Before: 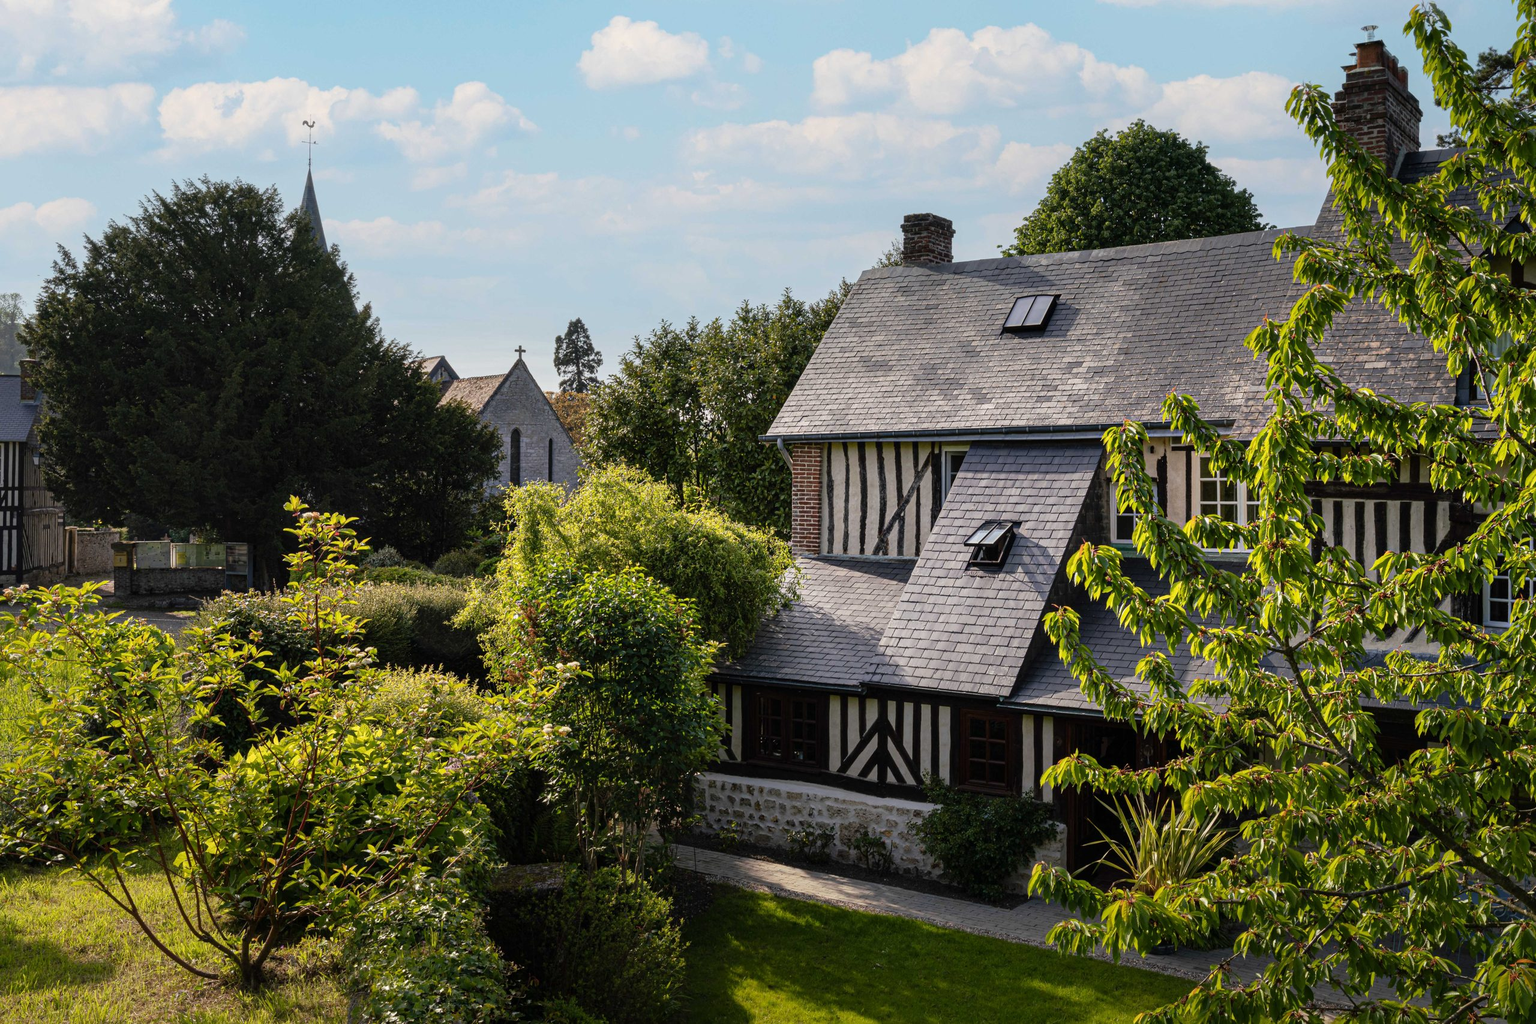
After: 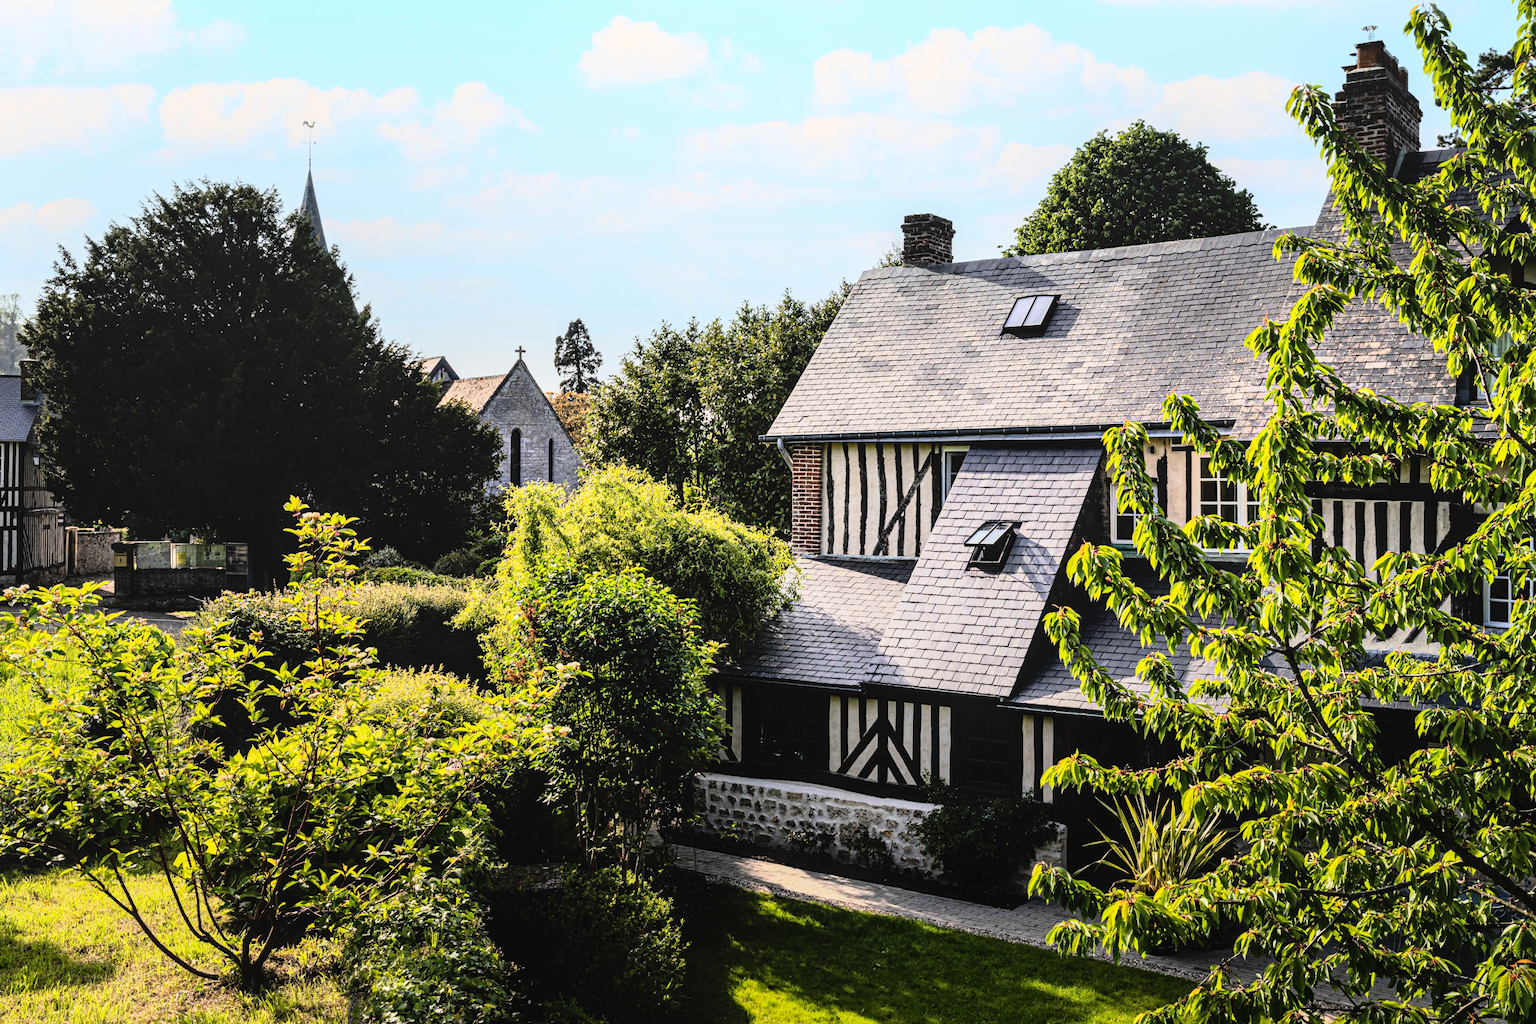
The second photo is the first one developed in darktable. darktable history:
local contrast: detail 110%
rgb curve: curves: ch0 [(0, 0) (0.21, 0.15) (0.24, 0.21) (0.5, 0.75) (0.75, 0.96) (0.89, 0.99) (1, 1)]; ch1 [(0, 0.02) (0.21, 0.13) (0.25, 0.2) (0.5, 0.67) (0.75, 0.9) (0.89, 0.97) (1, 1)]; ch2 [(0, 0.02) (0.21, 0.13) (0.25, 0.2) (0.5, 0.67) (0.75, 0.9) (0.89, 0.97) (1, 1)], compensate middle gray true
